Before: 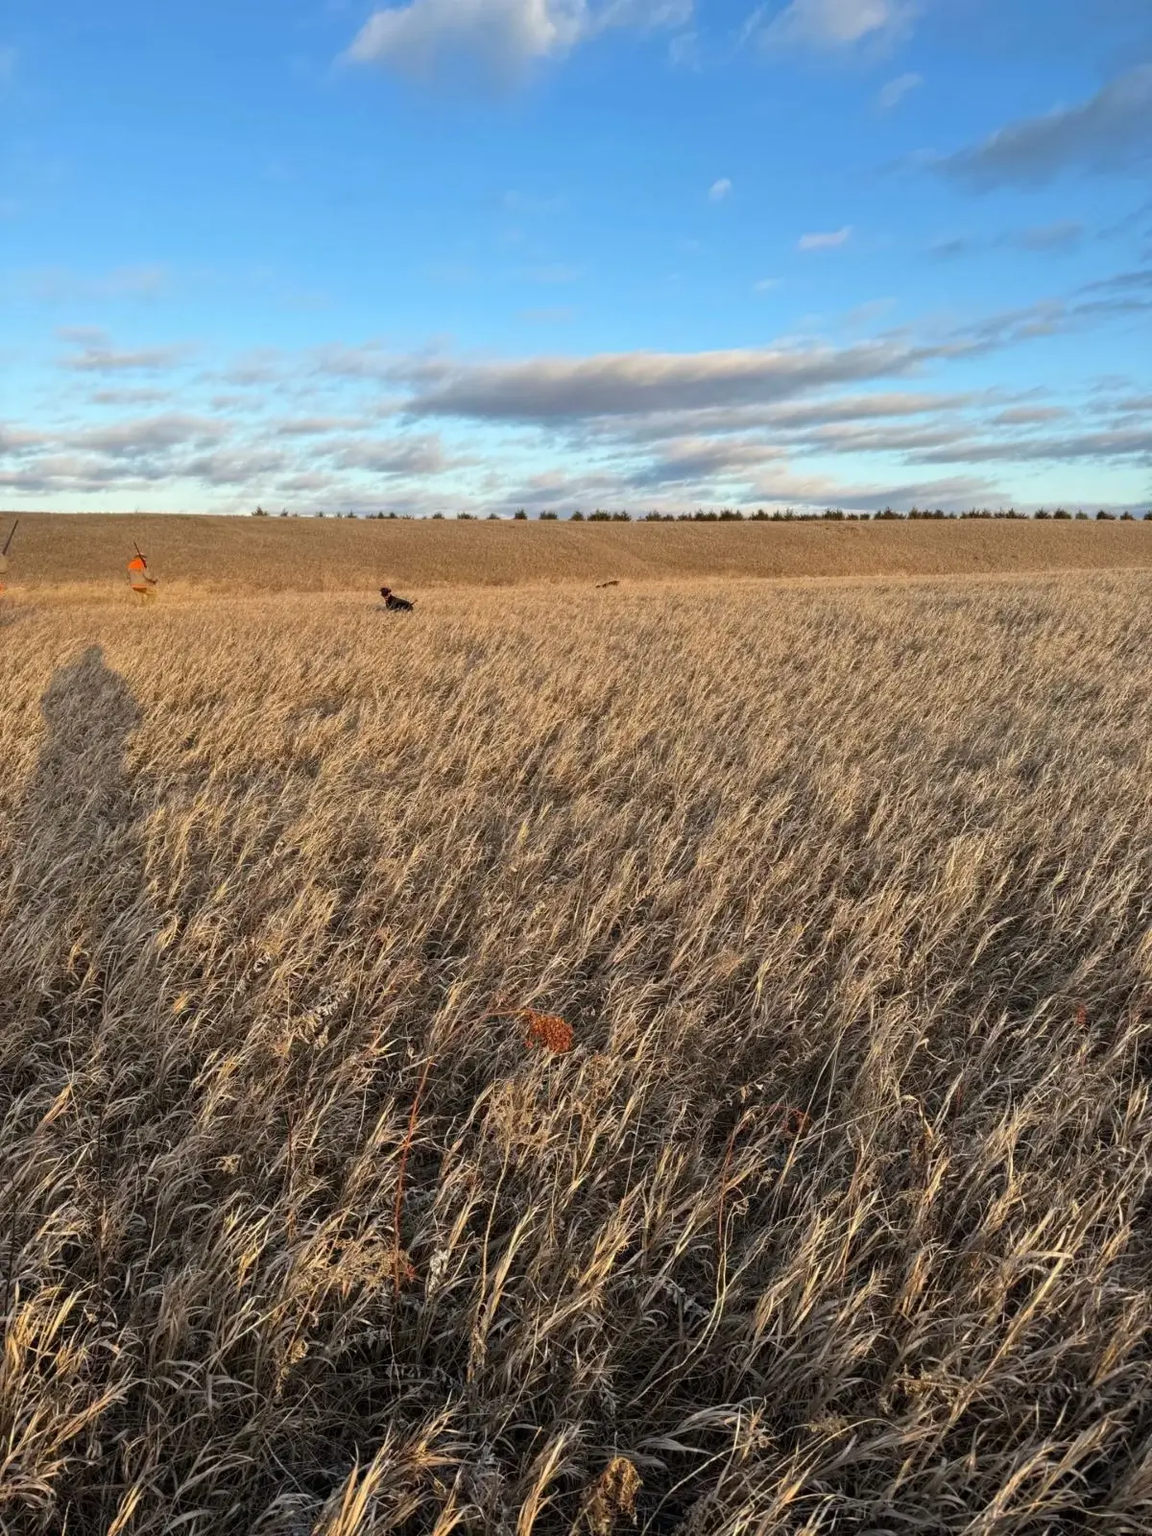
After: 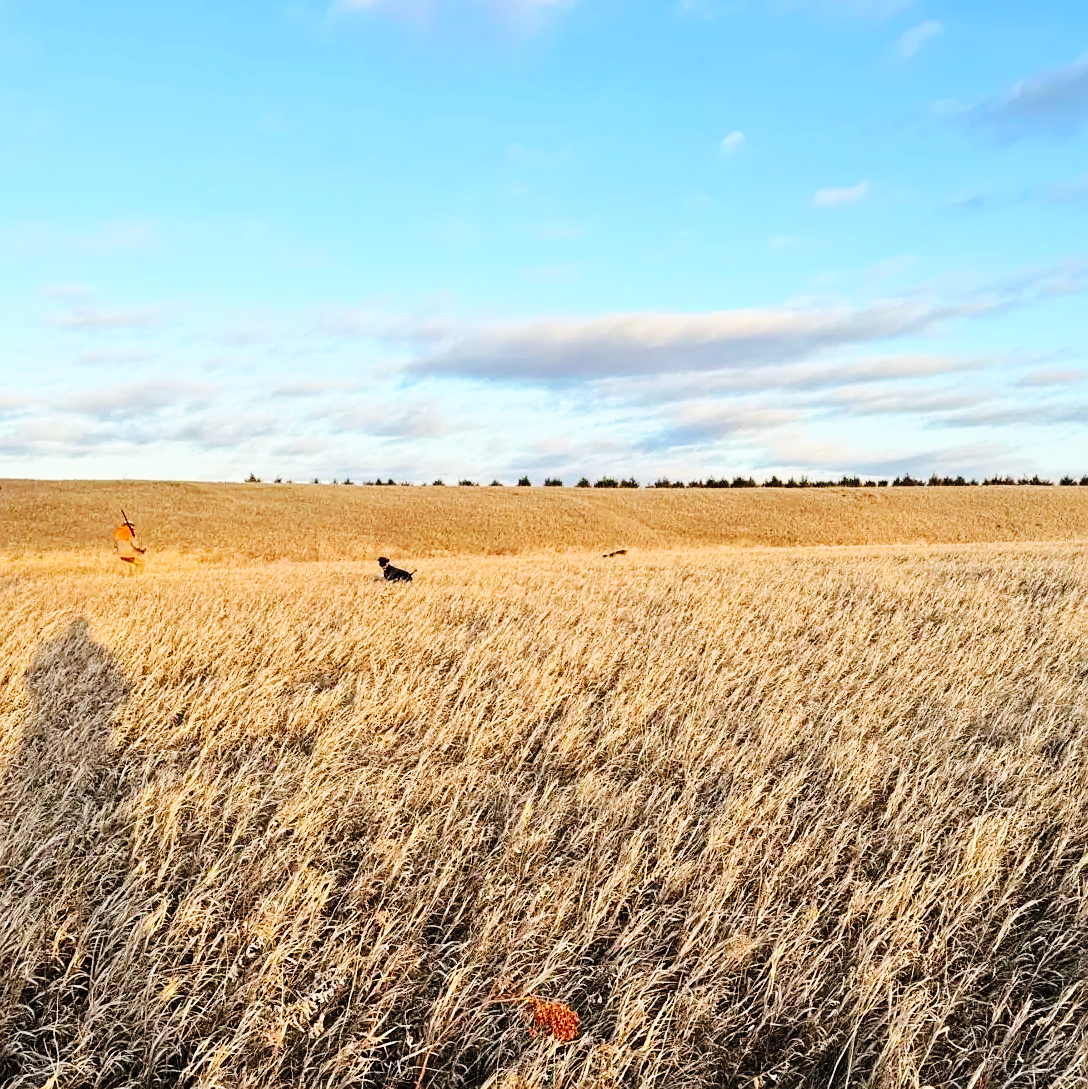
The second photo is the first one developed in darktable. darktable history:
crop: left 1.509%, top 3.452%, right 7.696%, bottom 28.452%
sharpen: on, module defaults
tone curve: curves: ch0 [(0, 0) (0.004, 0.001) (0.133, 0.112) (0.325, 0.362) (0.832, 0.893) (1, 1)], color space Lab, linked channels, preserve colors none
base curve: curves: ch0 [(0, 0) (0.036, 0.025) (0.121, 0.166) (0.206, 0.329) (0.605, 0.79) (1, 1)], preserve colors none
